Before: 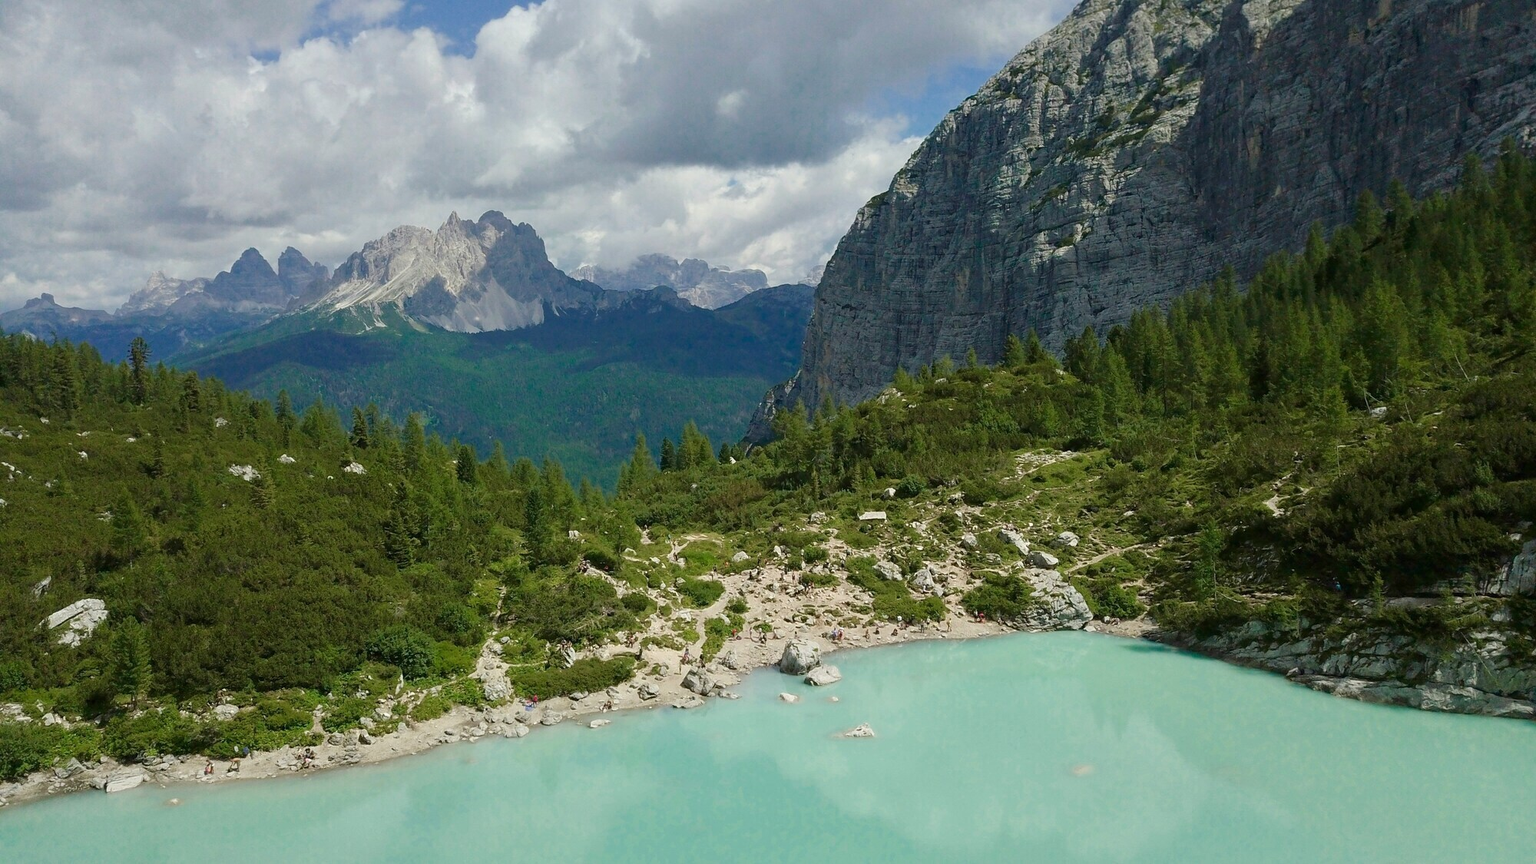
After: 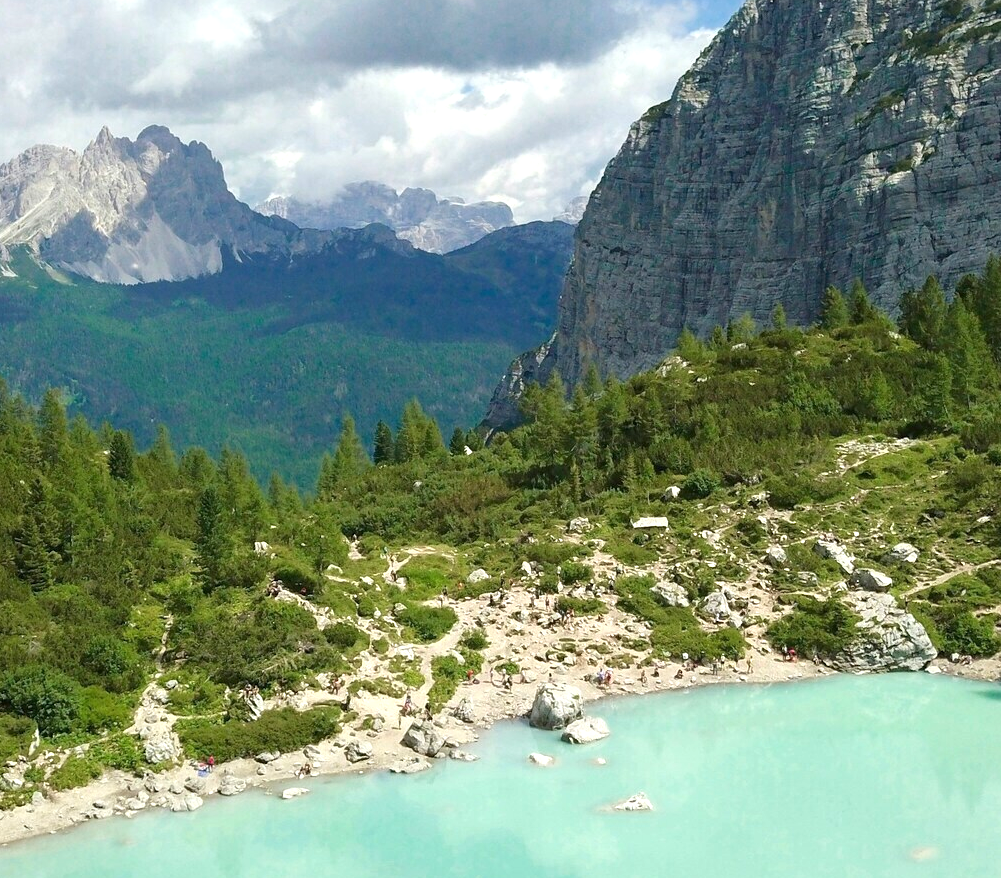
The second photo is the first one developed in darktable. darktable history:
exposure: exposure 0.668 EV, compensate exposure bias true, compensate highlight preservation false
crop and rotate: angle 0.018°, left 24.32%, top 13.235%, right 25.58%, bottom 8.643%
